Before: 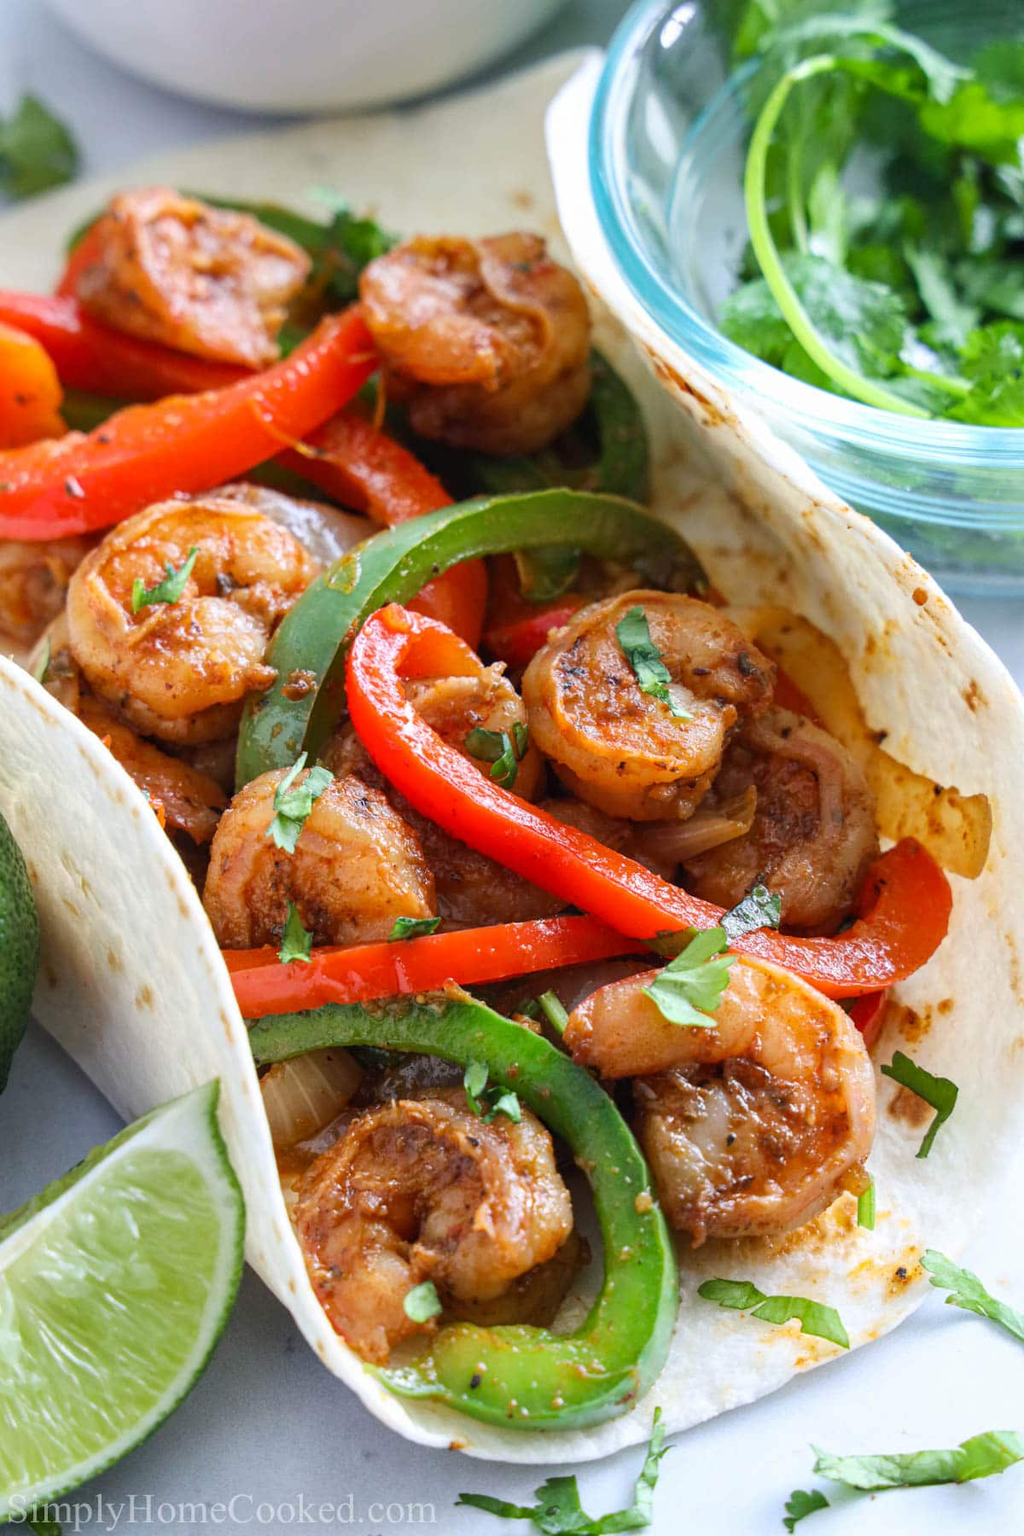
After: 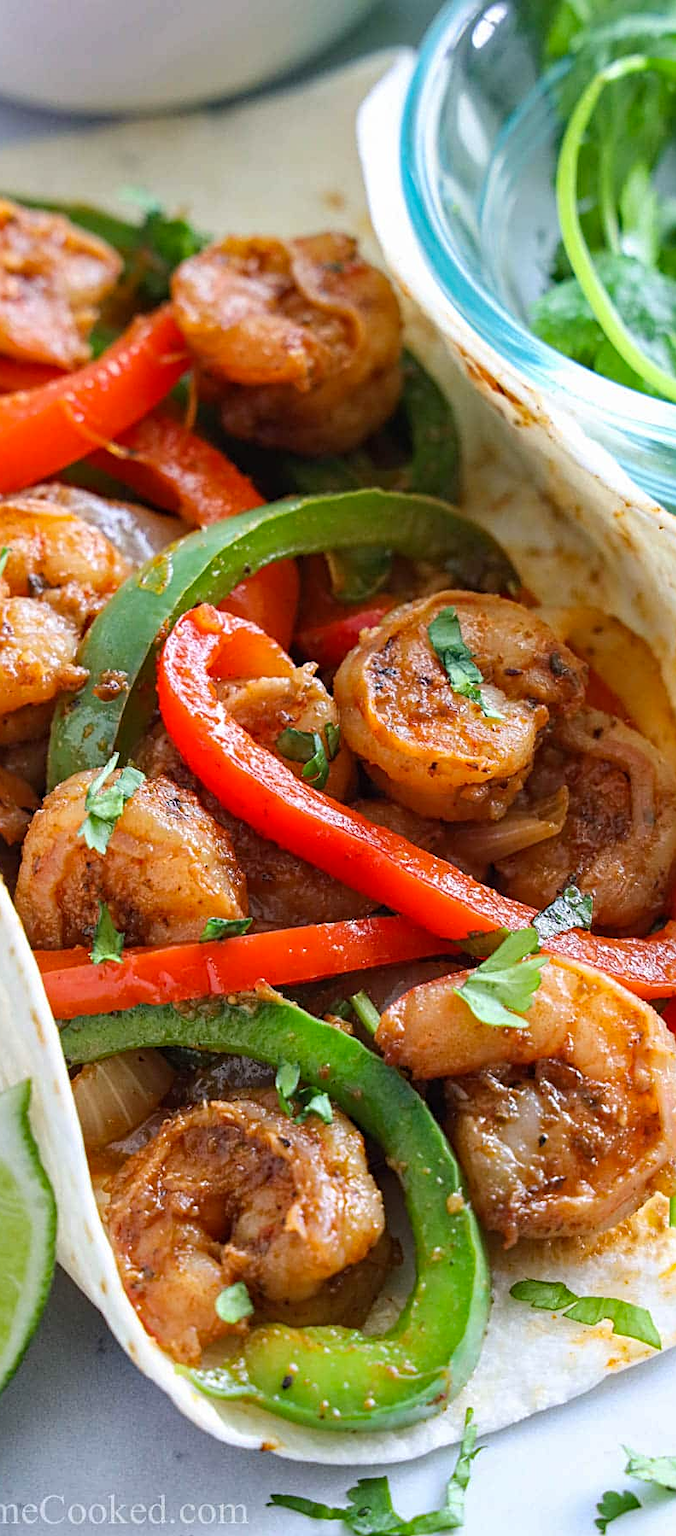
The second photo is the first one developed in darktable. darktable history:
haze removal: compatibility mode true, adaptive false
crop and rotate: left 18.442%, right 15.508%
sharpen: on, module defaults
